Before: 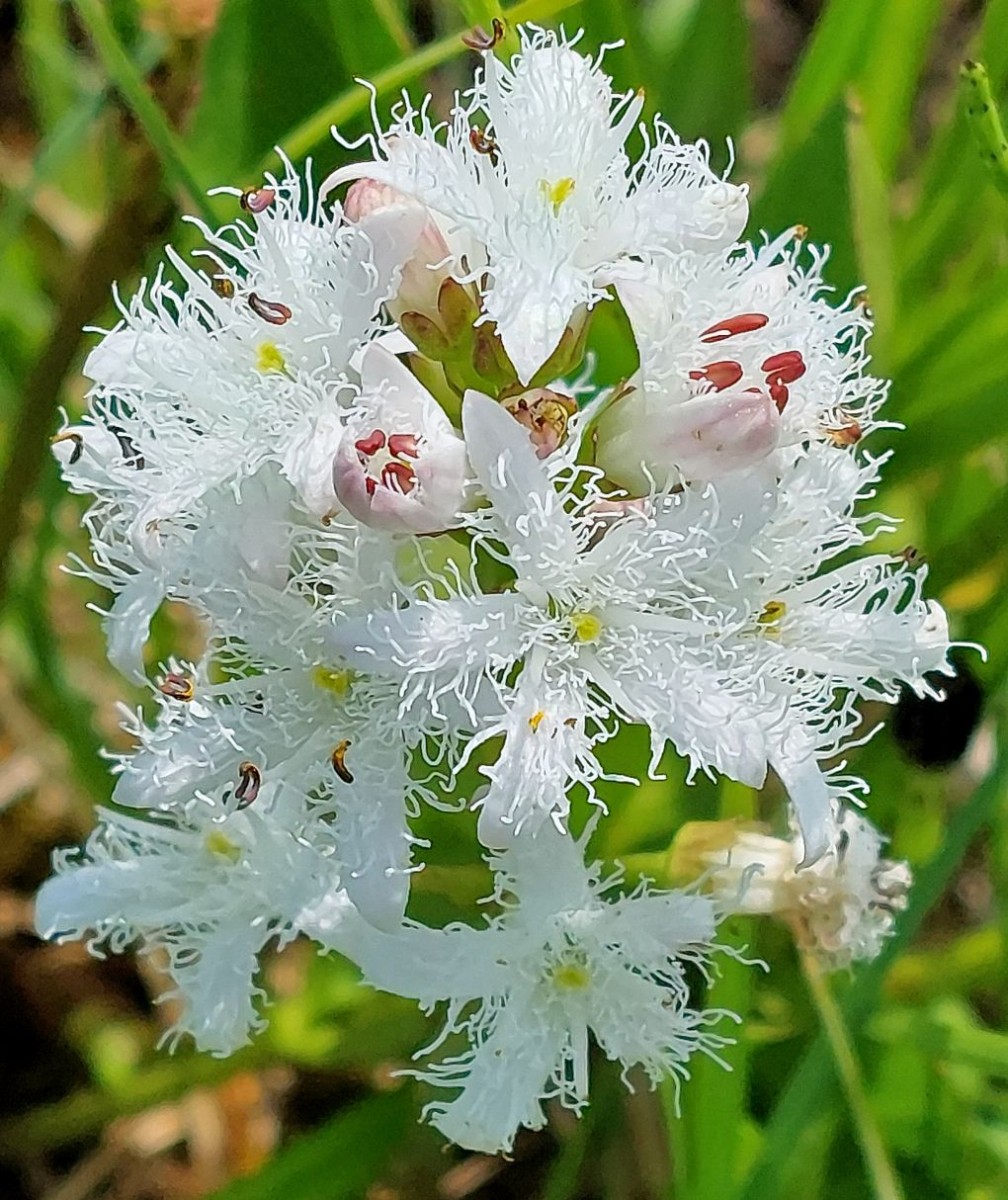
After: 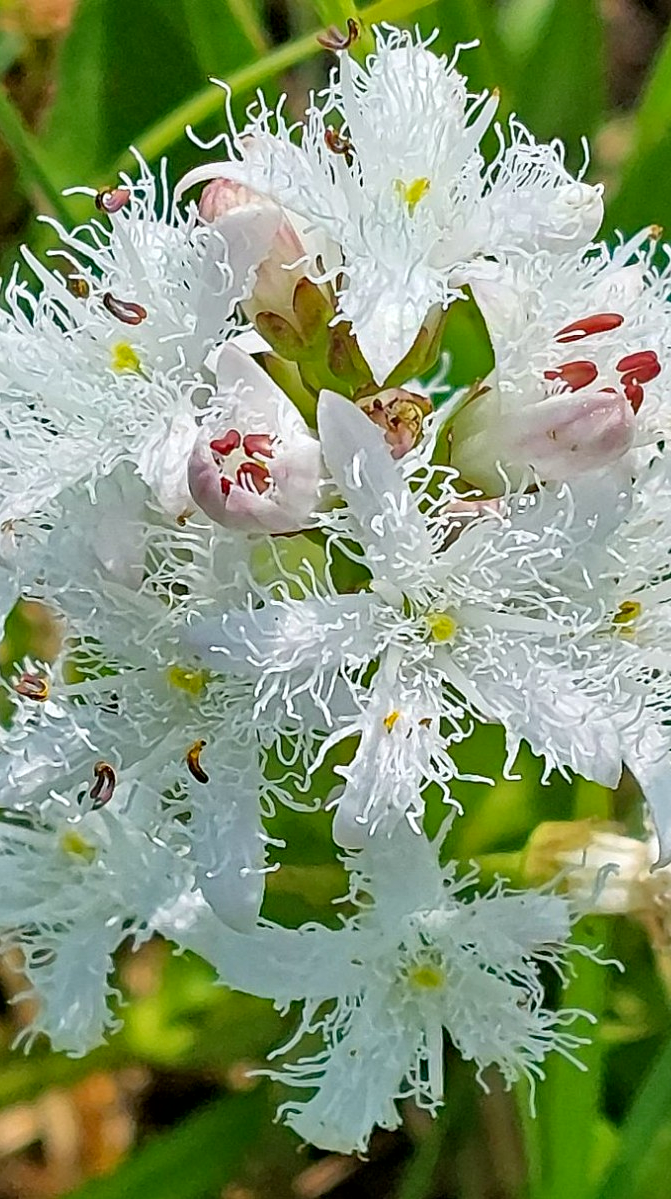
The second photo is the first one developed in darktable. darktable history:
exposure: compensate highlight preservation false
local contrast: mode bilateral grid, contrast 30, coarseness 25, midtone range 0.2
crop and rotate: left 14.436%, right 18.898%
haze removal: on, module defaults
